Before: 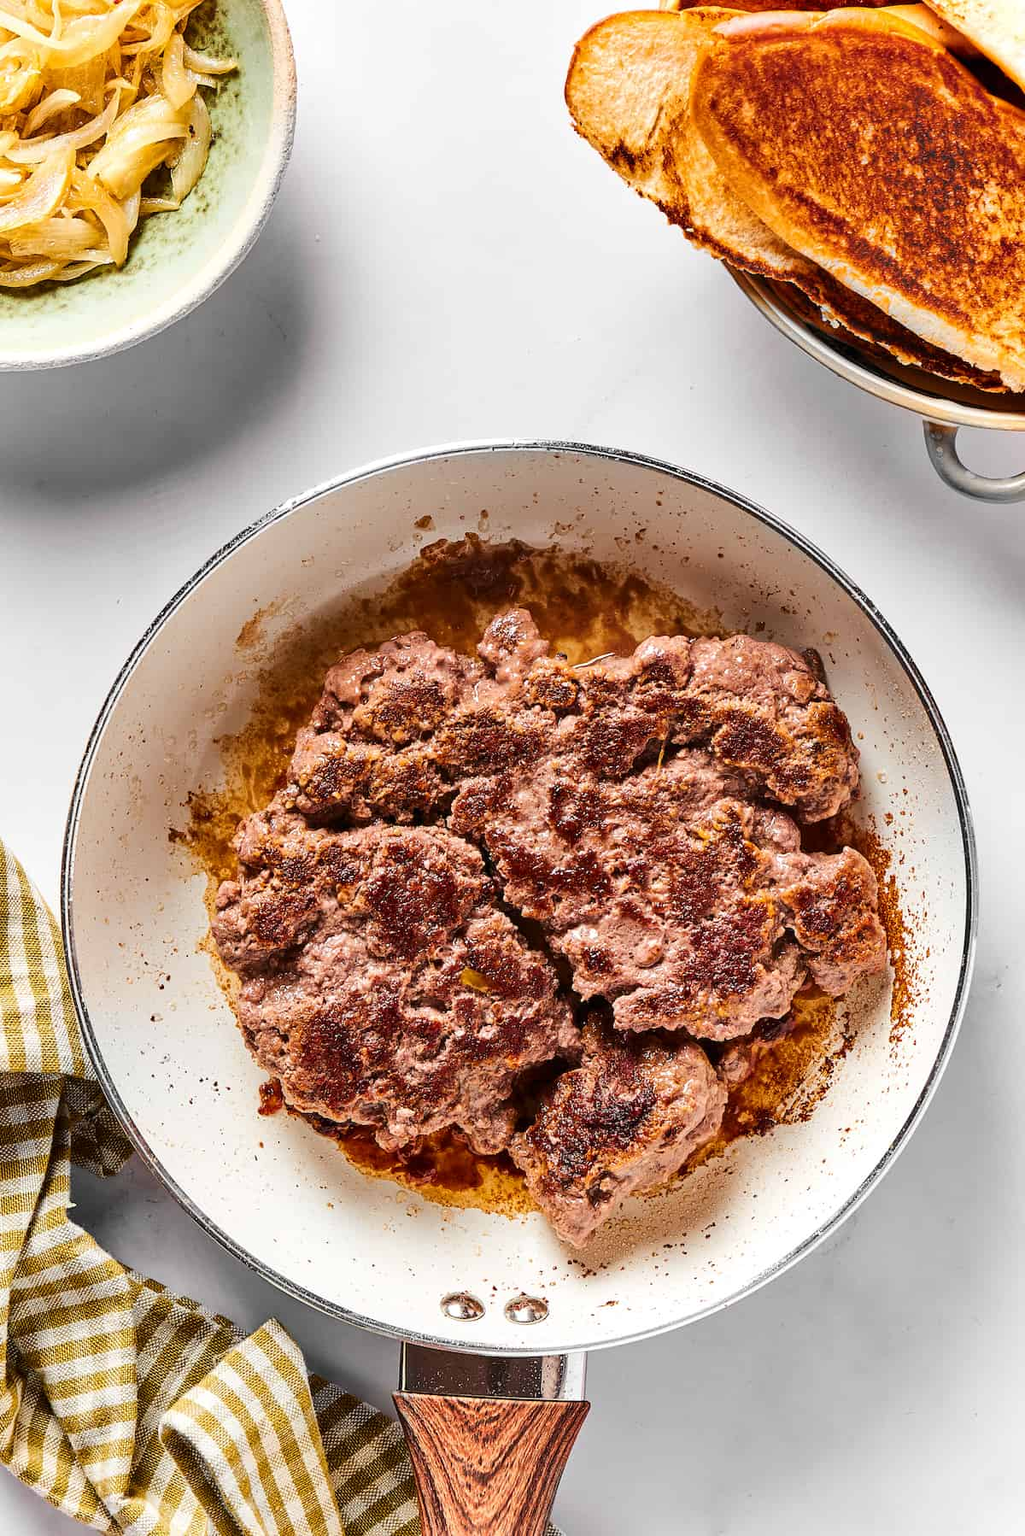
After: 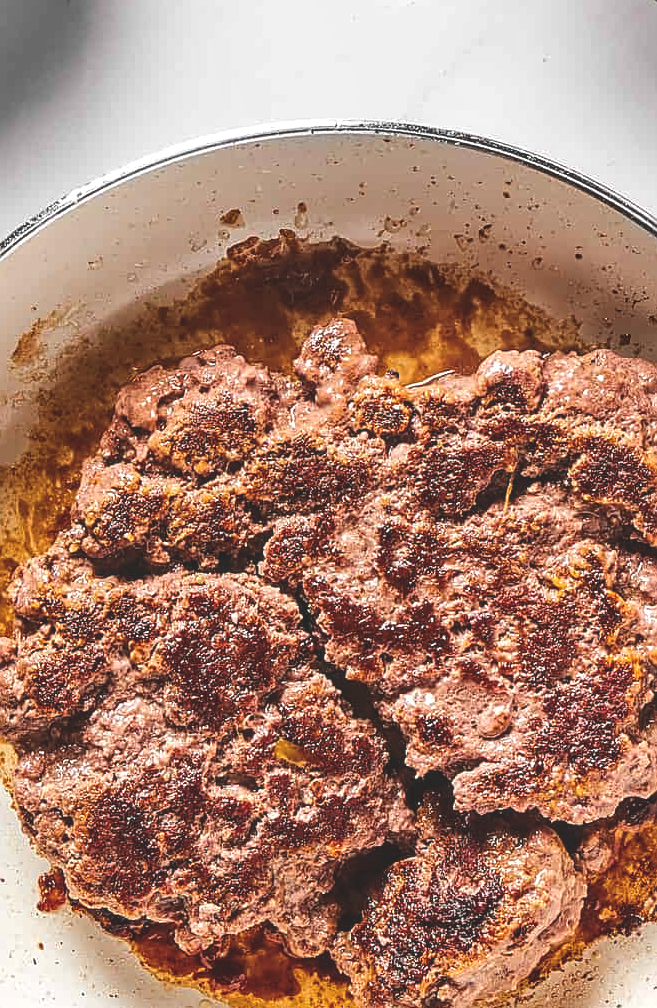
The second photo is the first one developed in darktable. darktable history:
local contrast: on, module defaults
crop and rotate: left 22.105%, top 21.944%, right 23.074%, bottom 21.945%
color balance rgb: global offset › luminance 1.992%, perceptual saturation grading › global saturation -0.377%, global vibrance 20%
sharpen: on, module defaults
